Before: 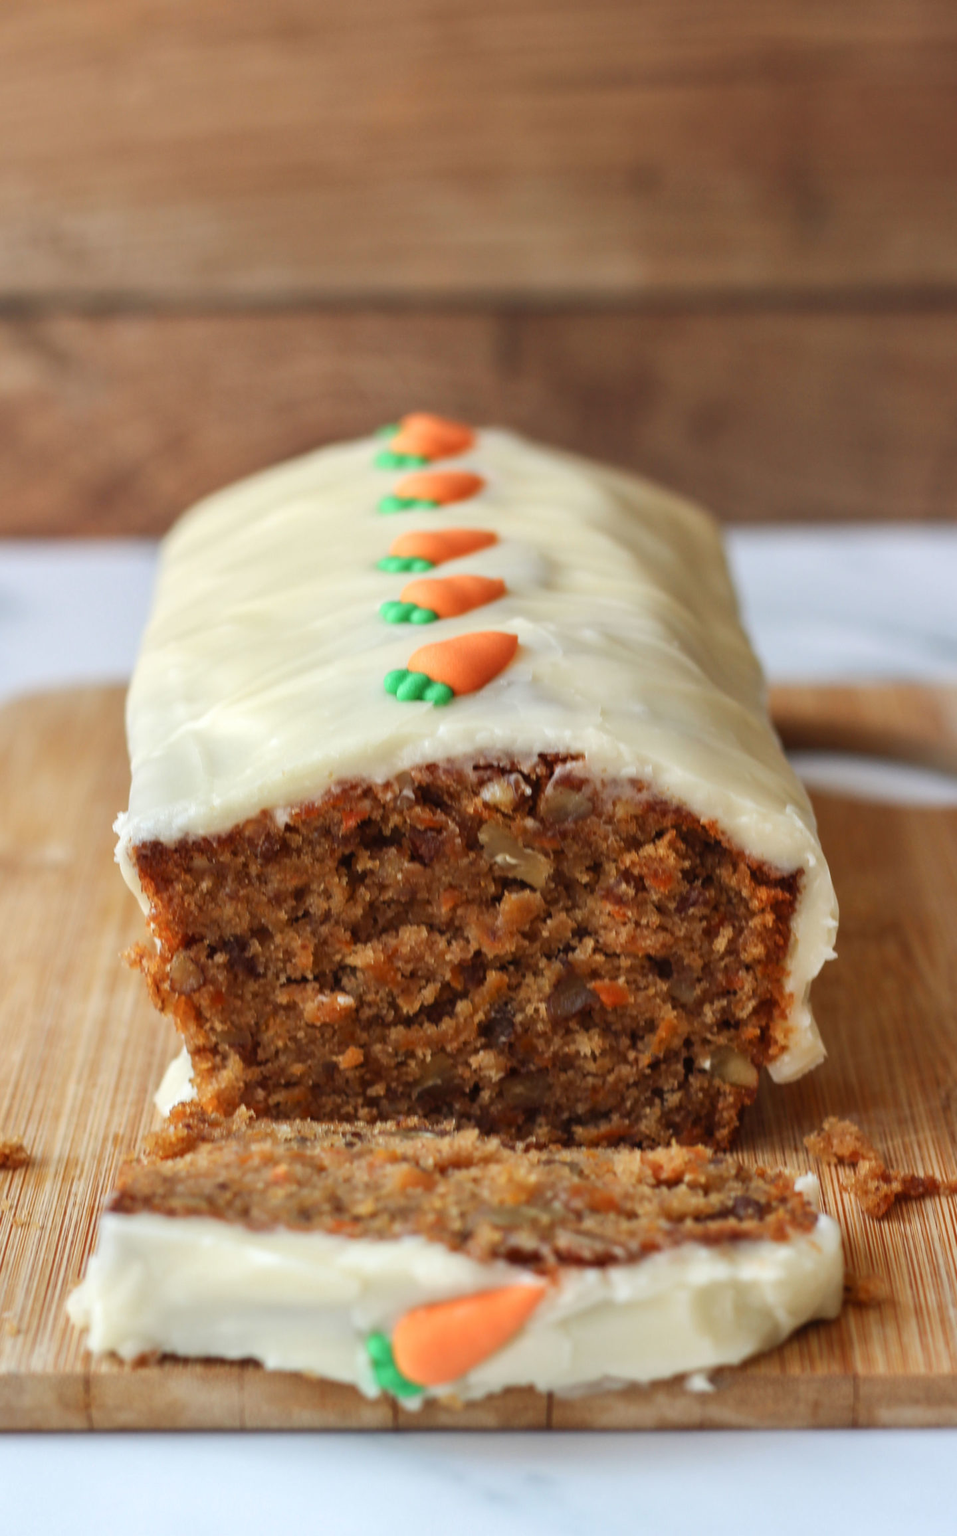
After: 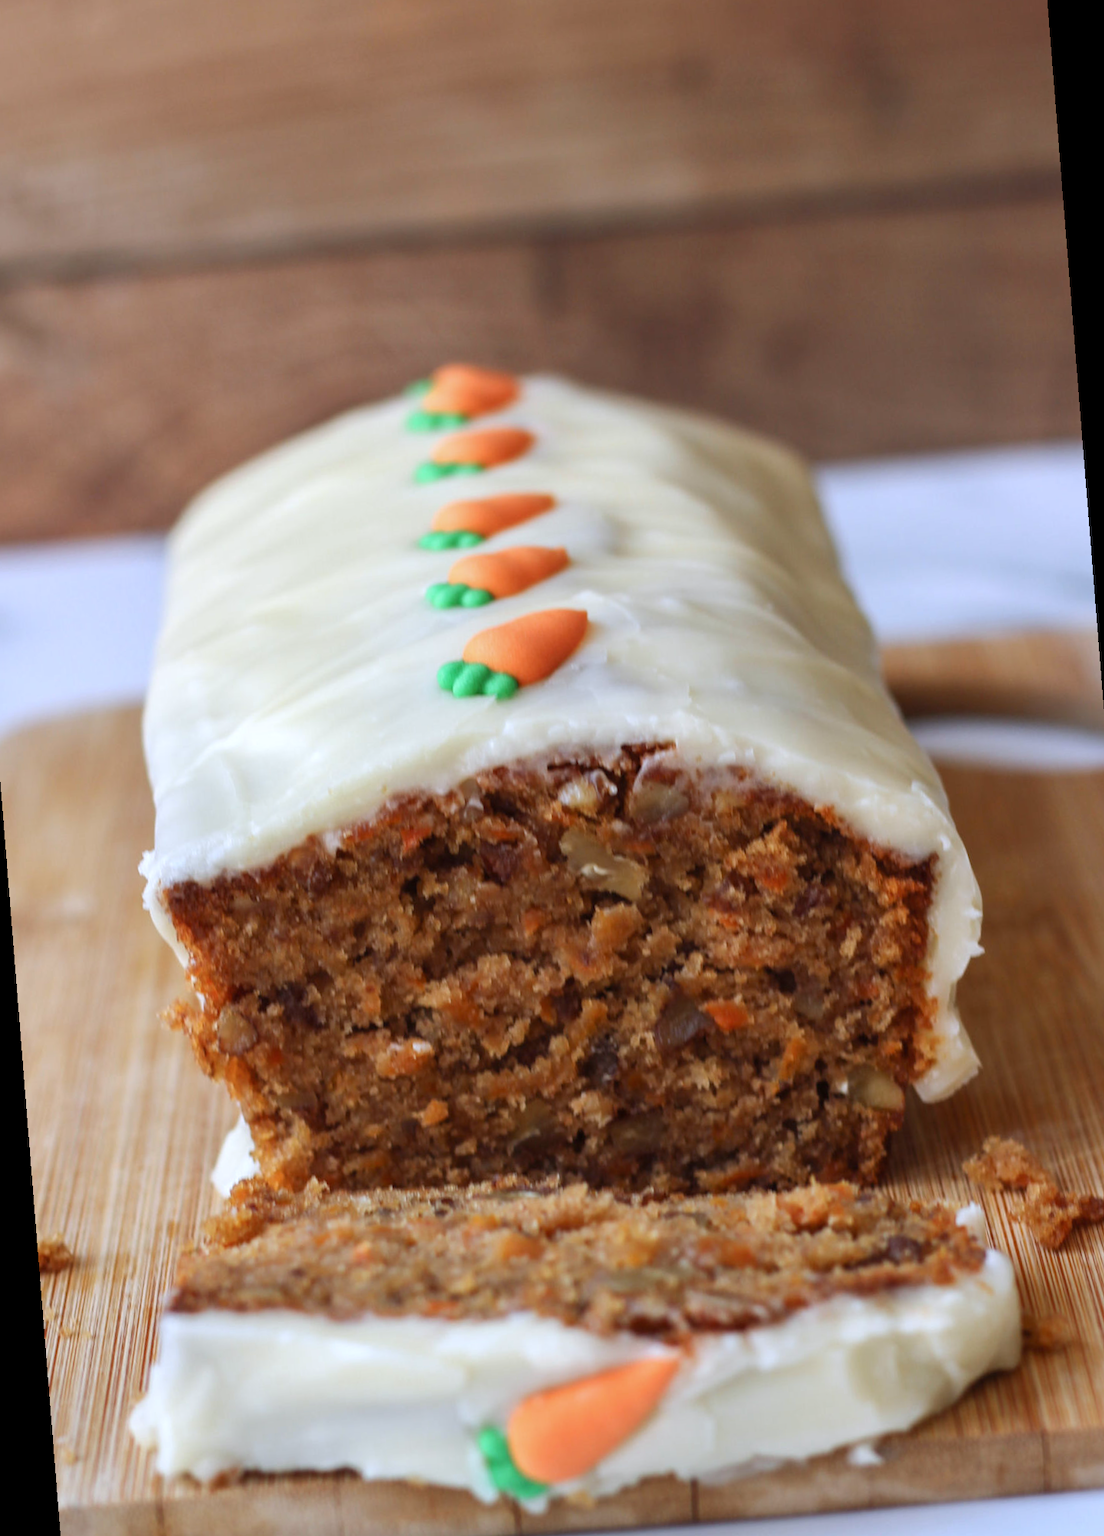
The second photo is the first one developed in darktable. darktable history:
rotate and perspective: rotation -4.57°, crop left 0.054, crop right 0.944, crop top 0.087, crop bottom 0.914
white balance: red 0.967, blue 1.119, emerald 0.756
